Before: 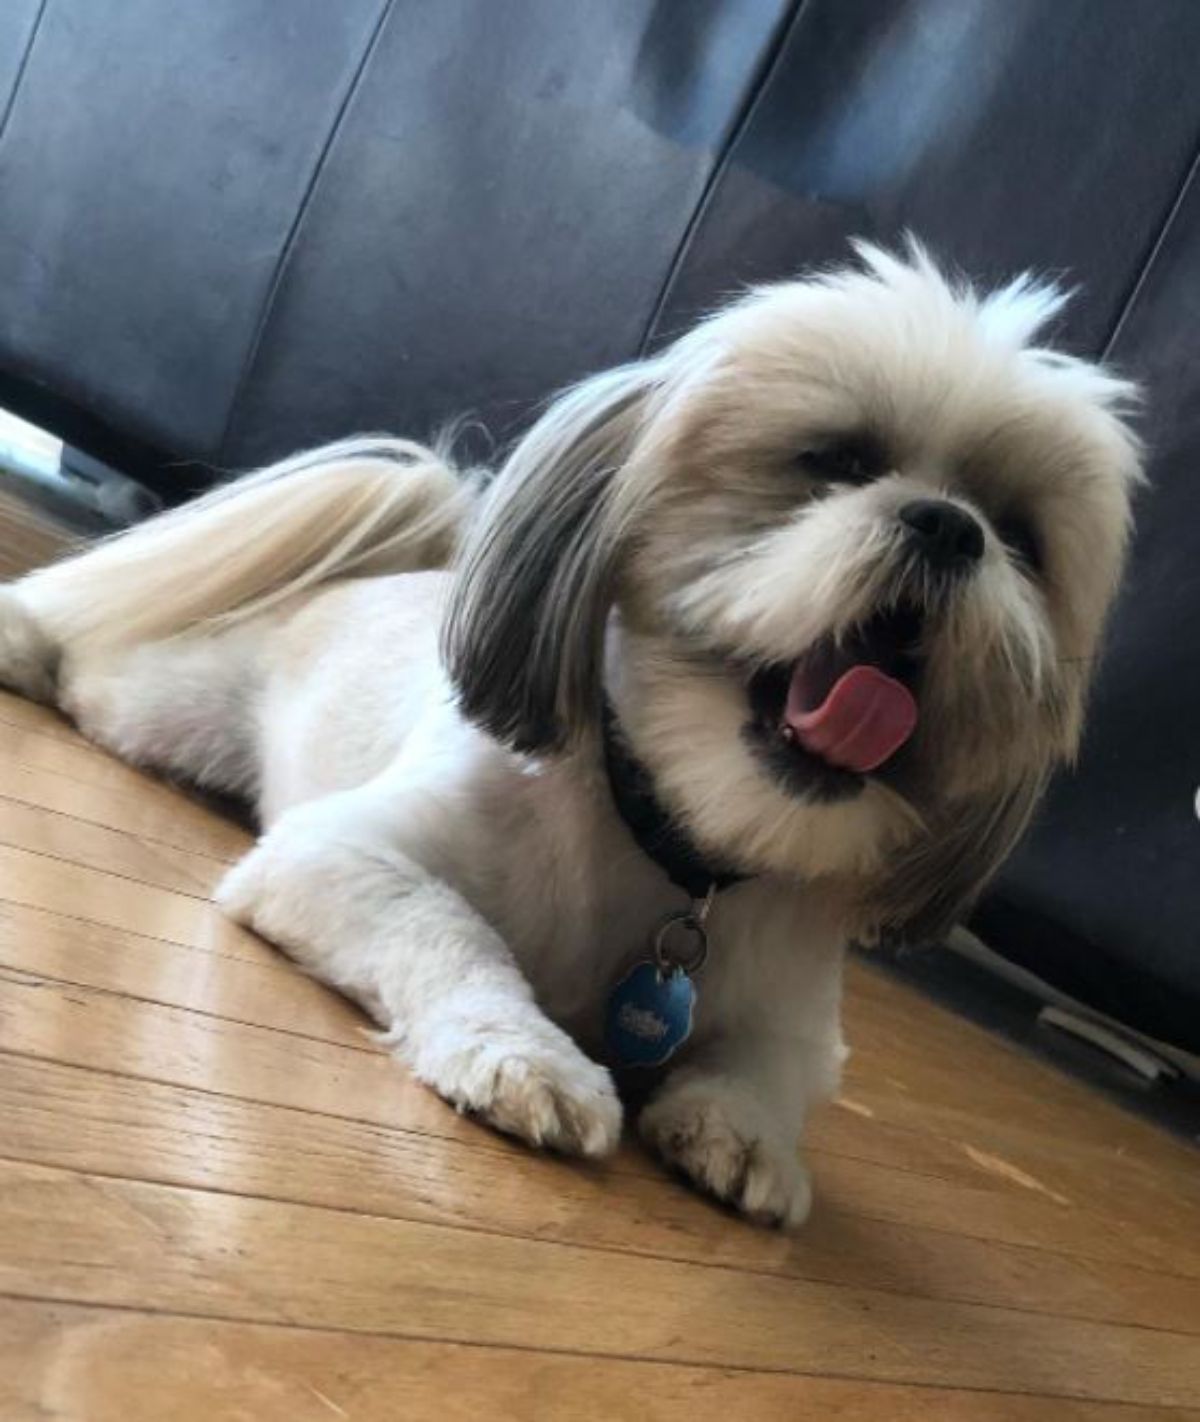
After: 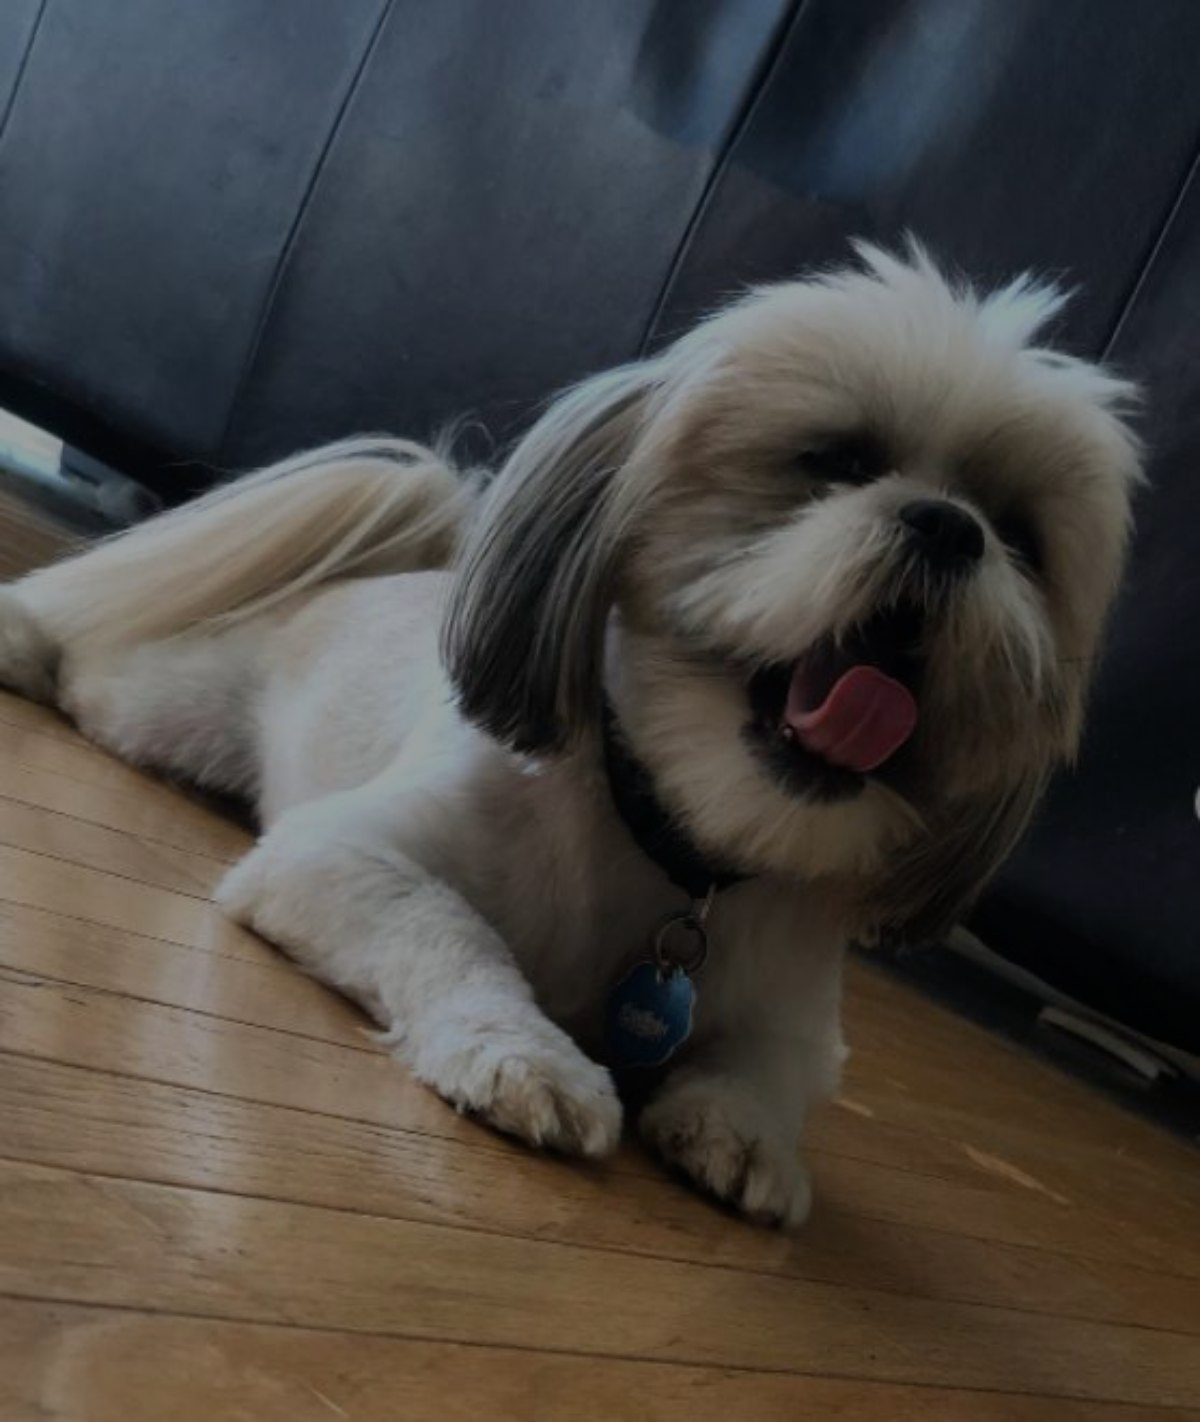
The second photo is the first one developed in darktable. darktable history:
exposure: exposure -1.501 EV, compensate highlight preservation false
